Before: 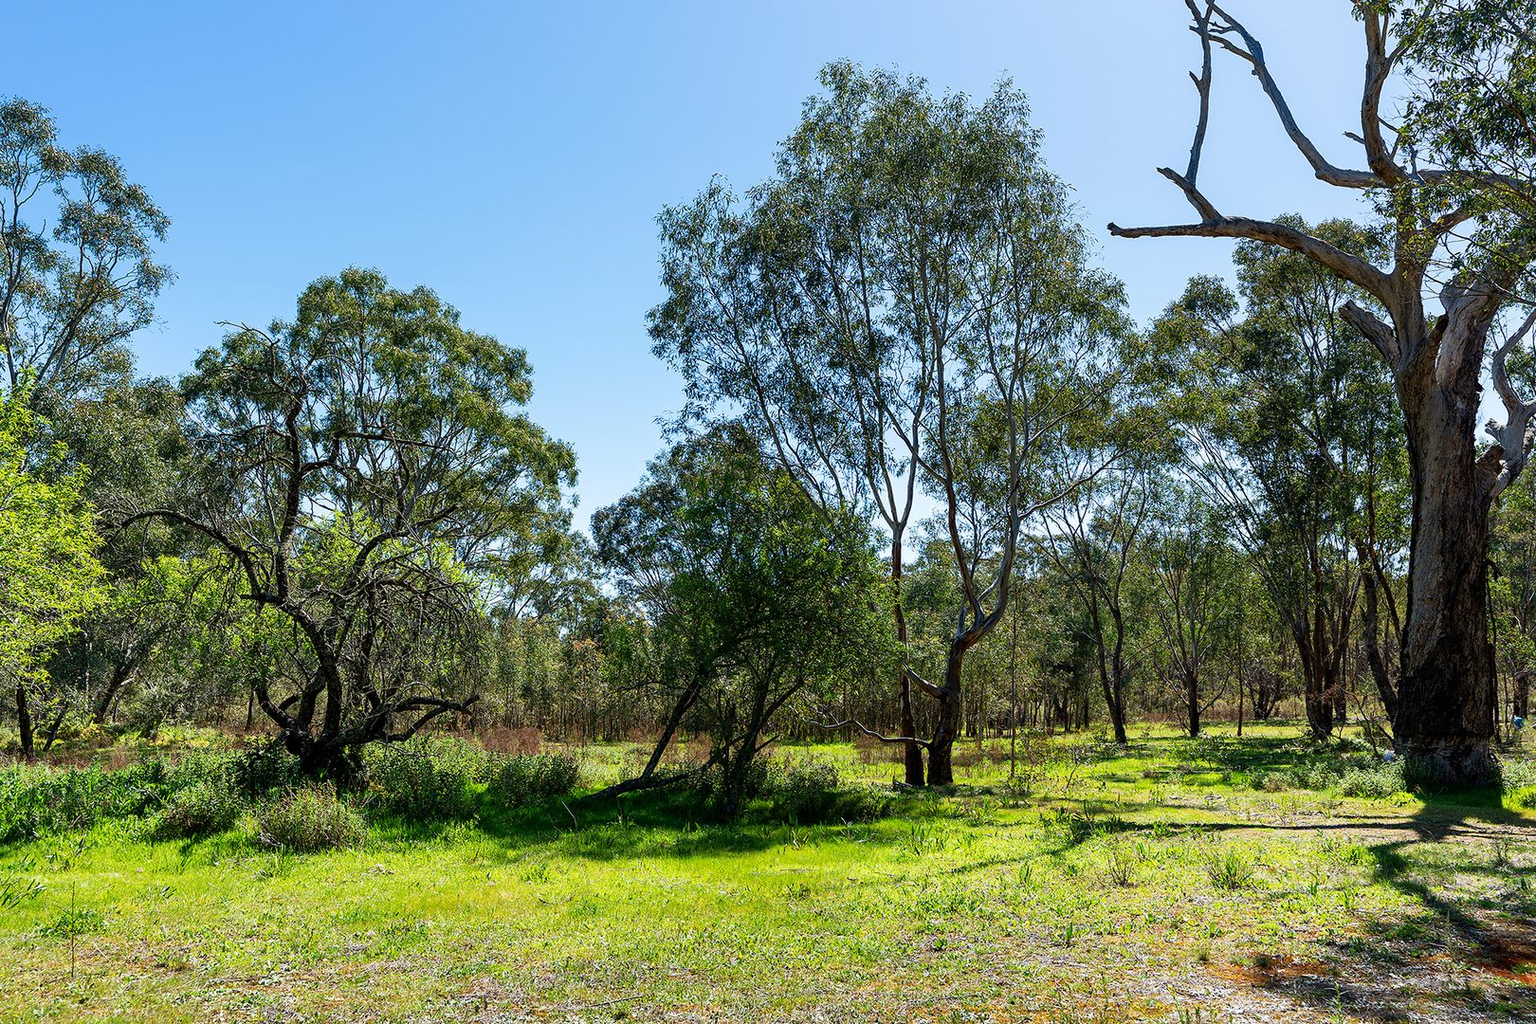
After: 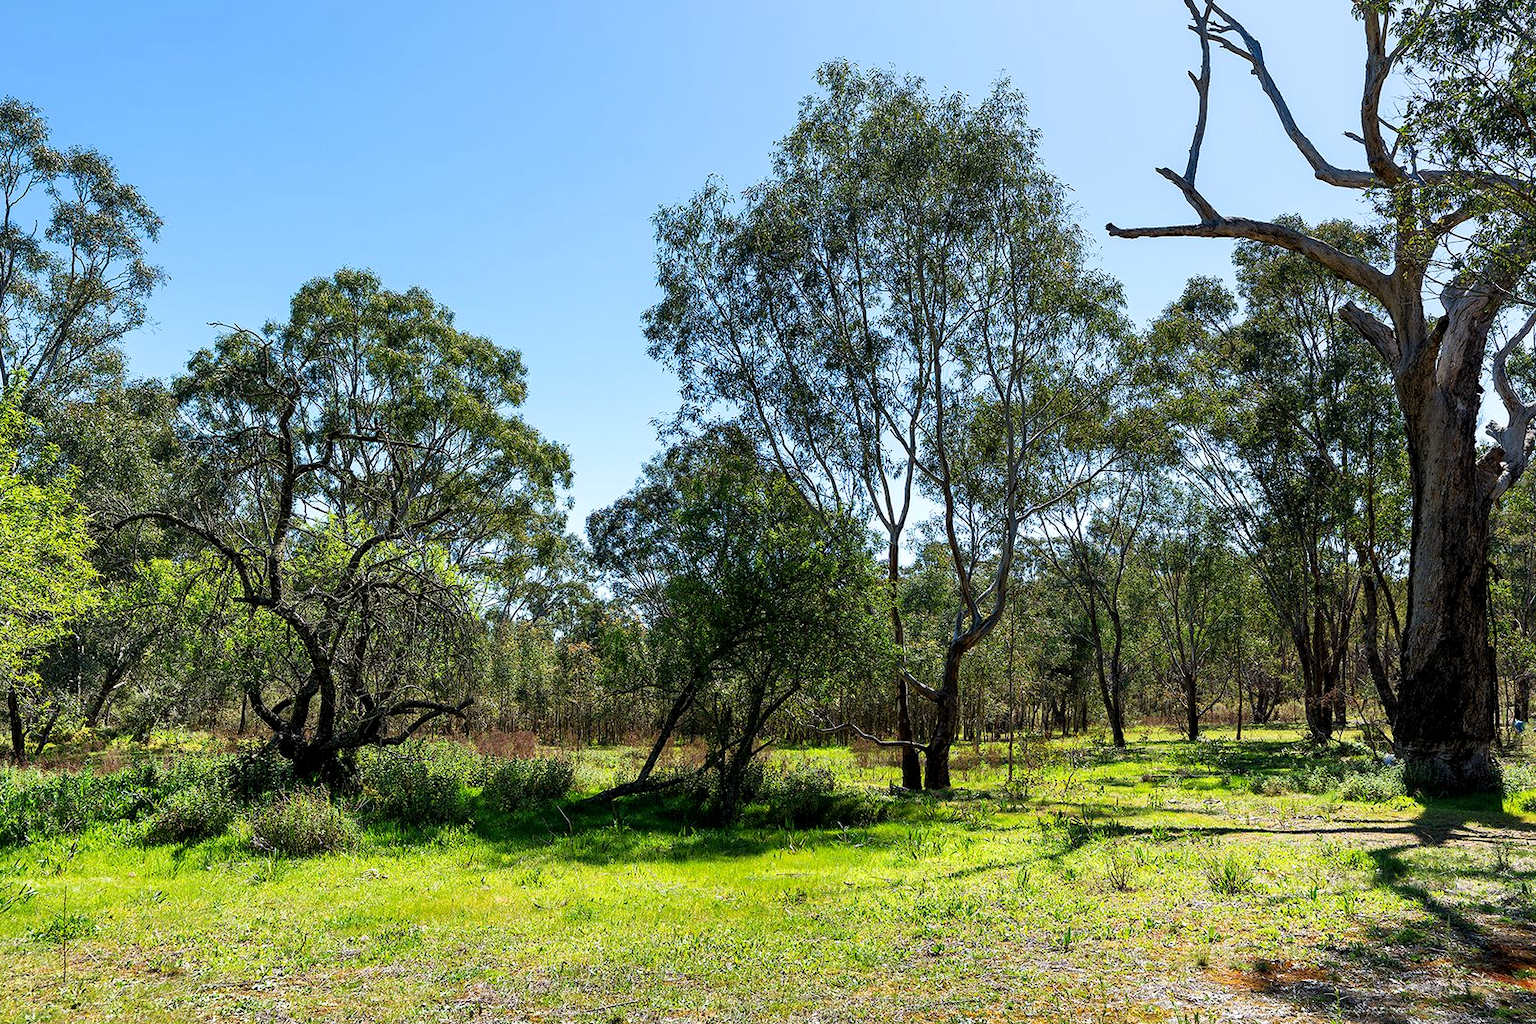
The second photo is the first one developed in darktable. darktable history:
crop and rotate: left 0.614%, top 0.179%, bottom 0.309%
levels: levels [0.016, 0.492, 0.969]
